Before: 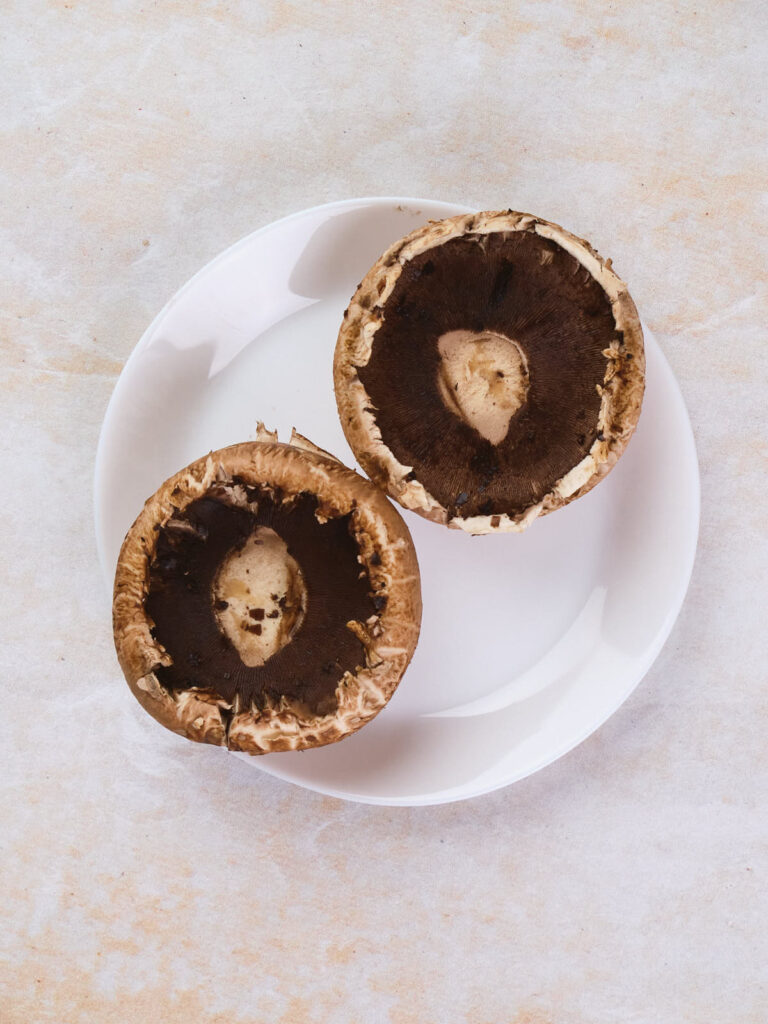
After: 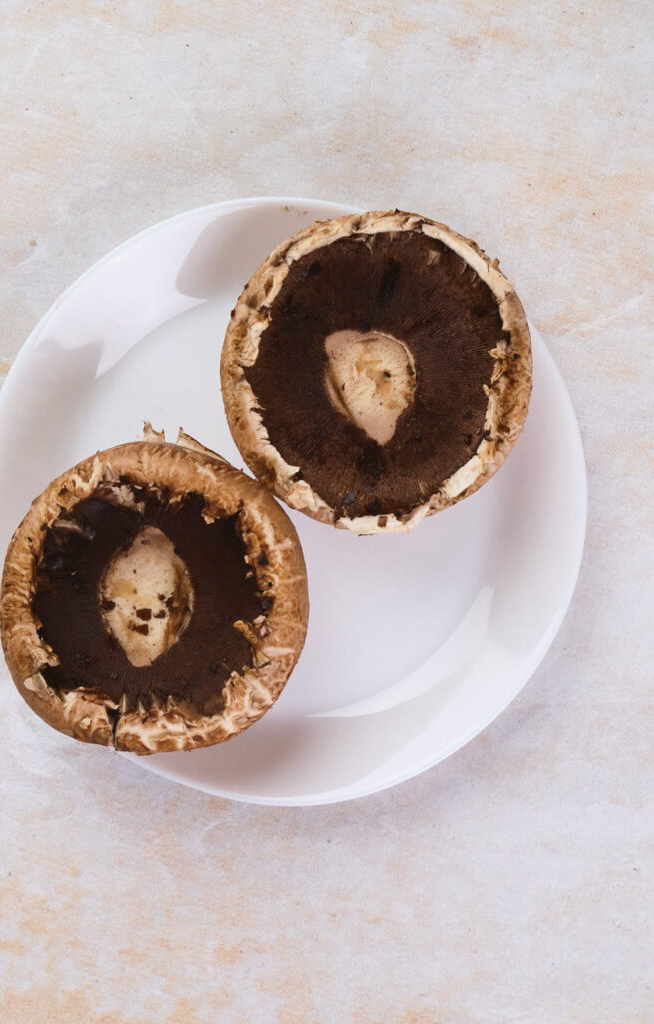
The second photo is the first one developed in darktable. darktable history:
crop and rotate: left 14.74%
